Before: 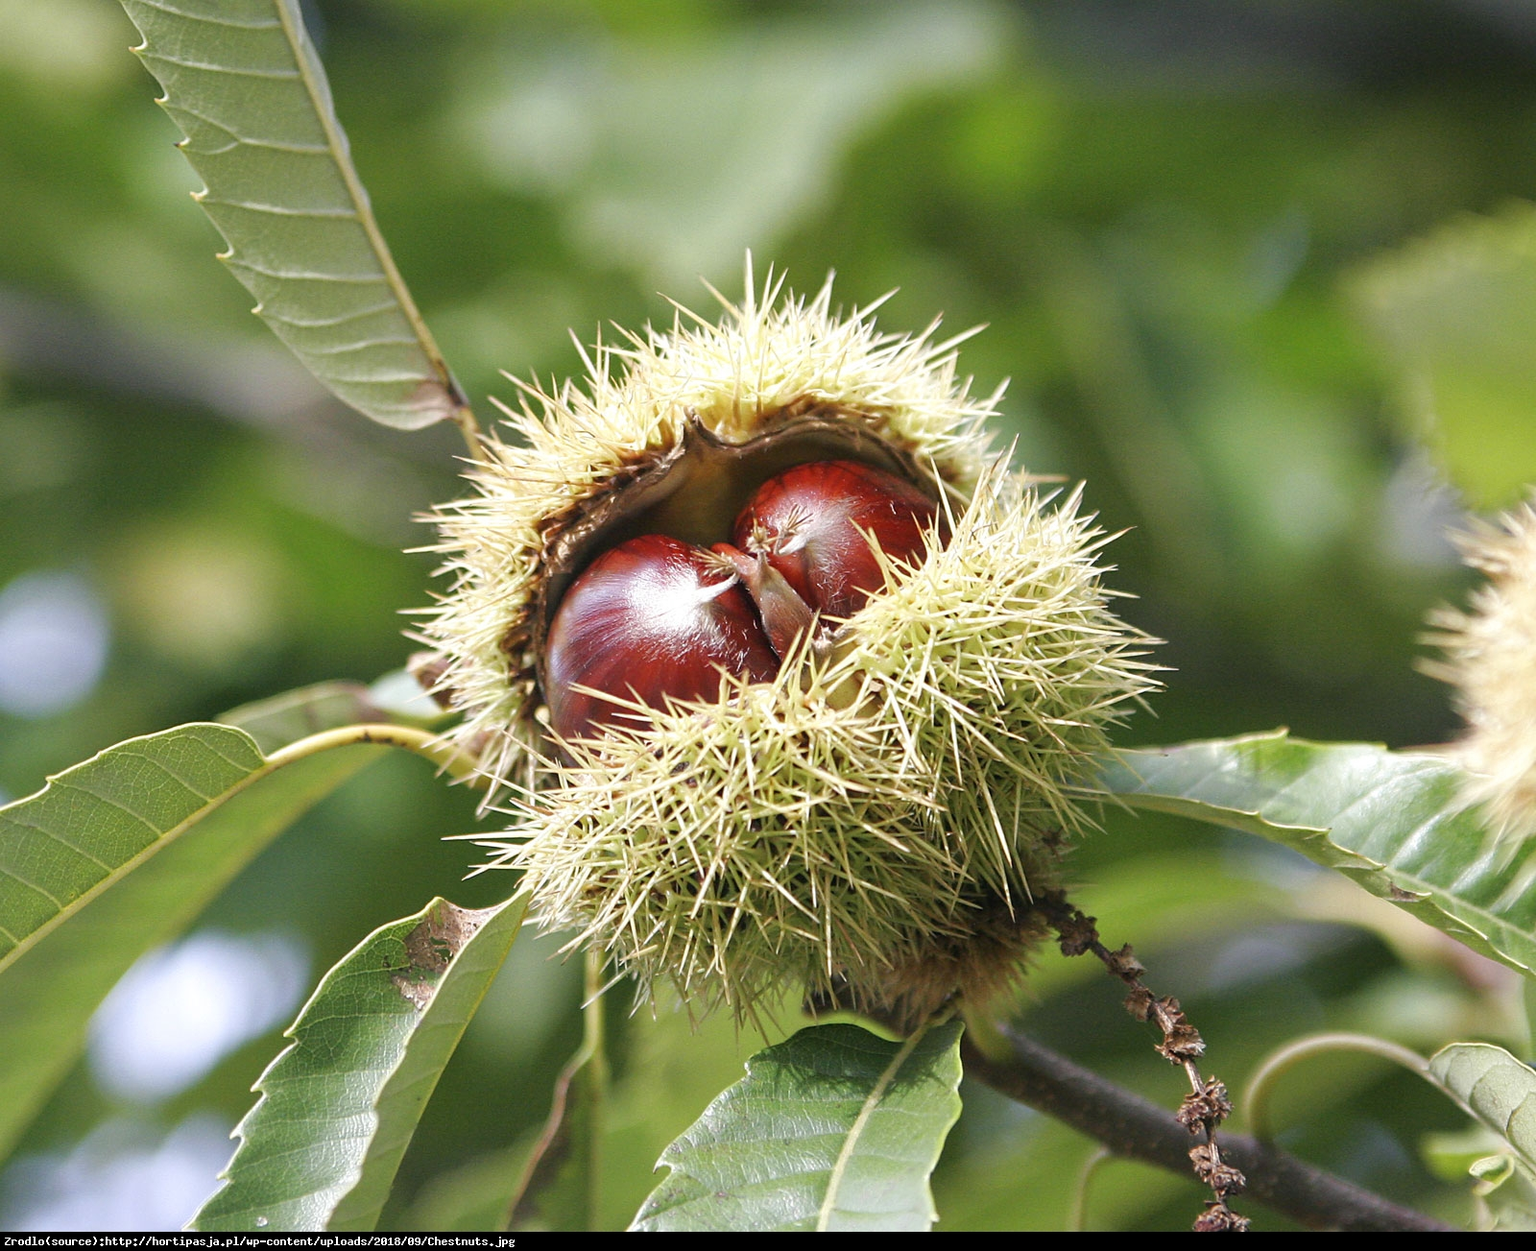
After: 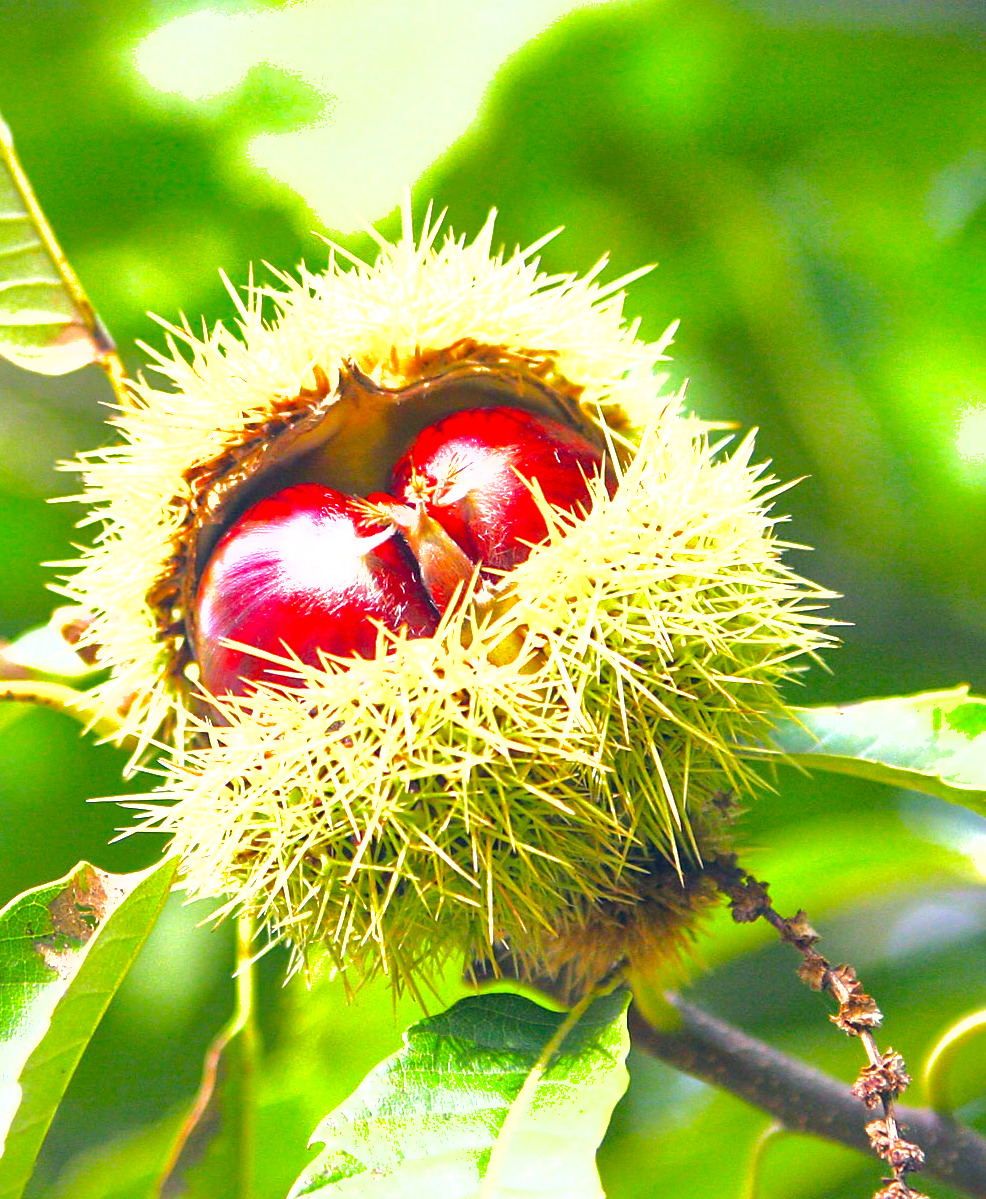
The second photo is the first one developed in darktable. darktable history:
color balance rgb: shadows lift › luminance -21.869%, shadows lift › chroma 6.669%, shadows lift › hue 269.23°, power › hue 169.36°, global offset › chroma 0.06%, global offset › hue 253.57°, perceptual saturation grading › global saturation 30.956%, perceptual brilliance grading › global brilliance 9.725%, perceptual brilliance grading › shadows 14.285%
exposure: black level correction 0, exposure 1.098 EV, compensate highlight preservation false
shadows and highlights: shadows 30.08
color correction: highlights b* -0.045, saturation 1.36
crop and rotate: left 23.33%, top 5.637%, right 15.014%, bottom 2.299%
